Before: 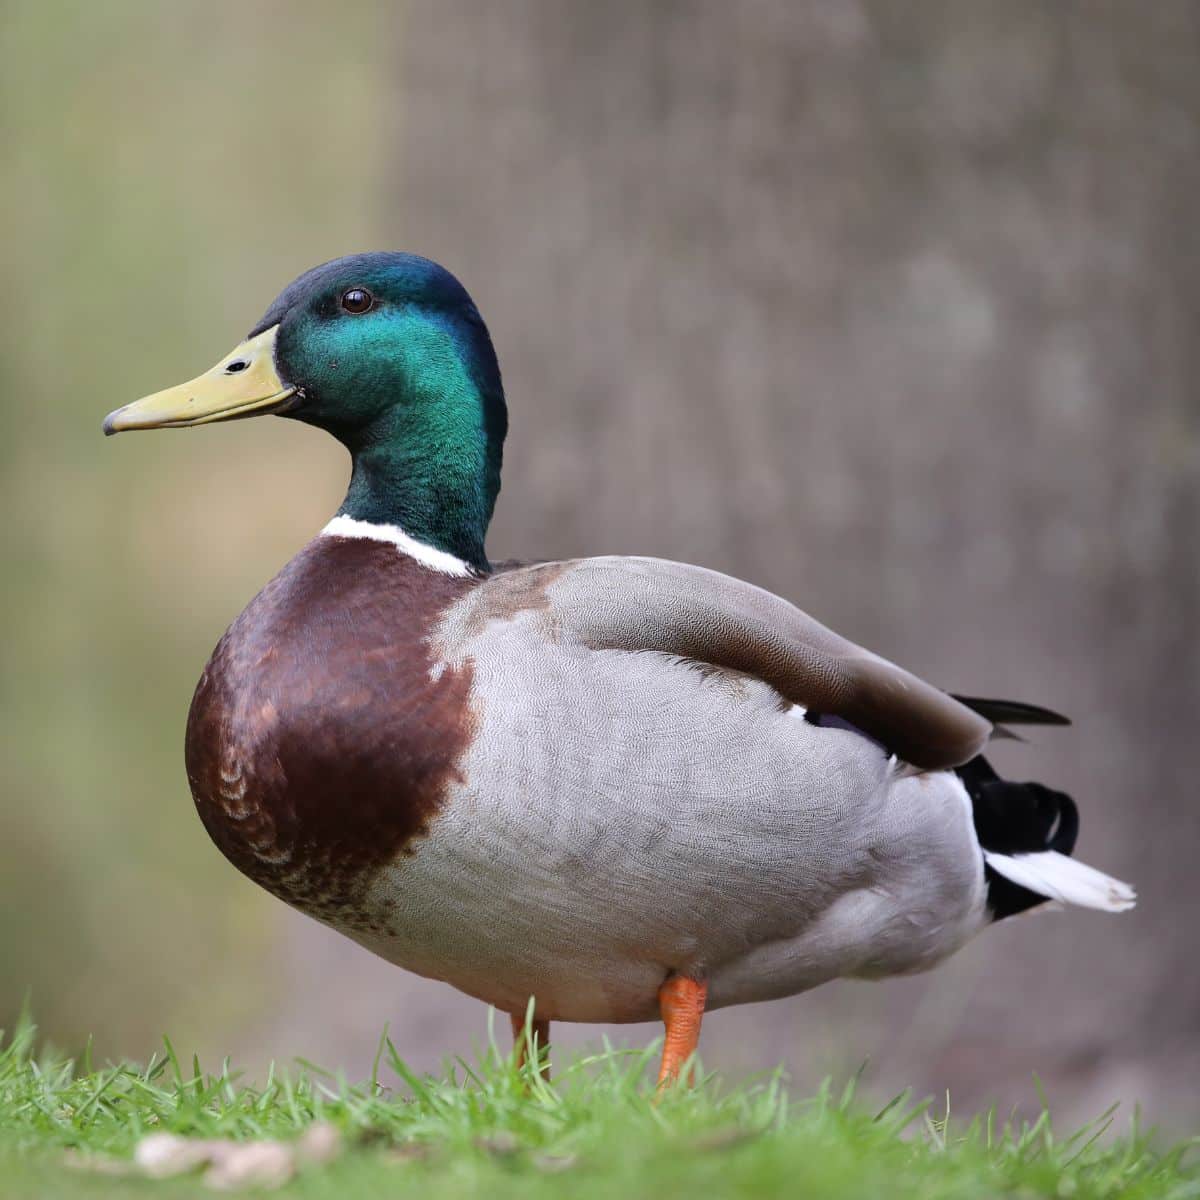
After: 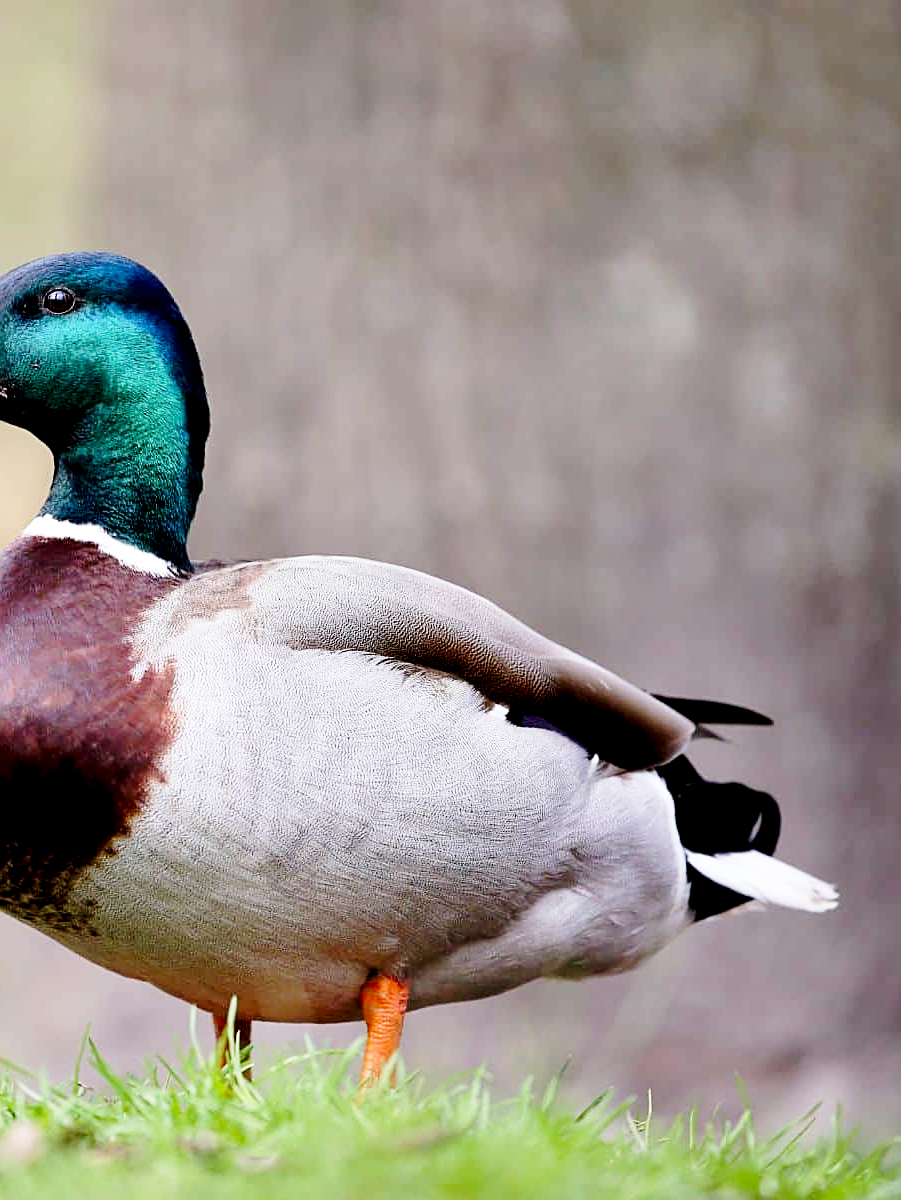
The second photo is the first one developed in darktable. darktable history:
sharpen: on, module defaults
base curve: curves: ch0 [(0, 0) (0.028, 0.03) (0.121, 0.232) (0.46, 0.748) (0.859, 0.968) (1, 1)], preserve colors none
crop and rotate: left 24.916%
exposure: black level correction 0.017, exposure -0.009 EV, compensate highlight preservation false
